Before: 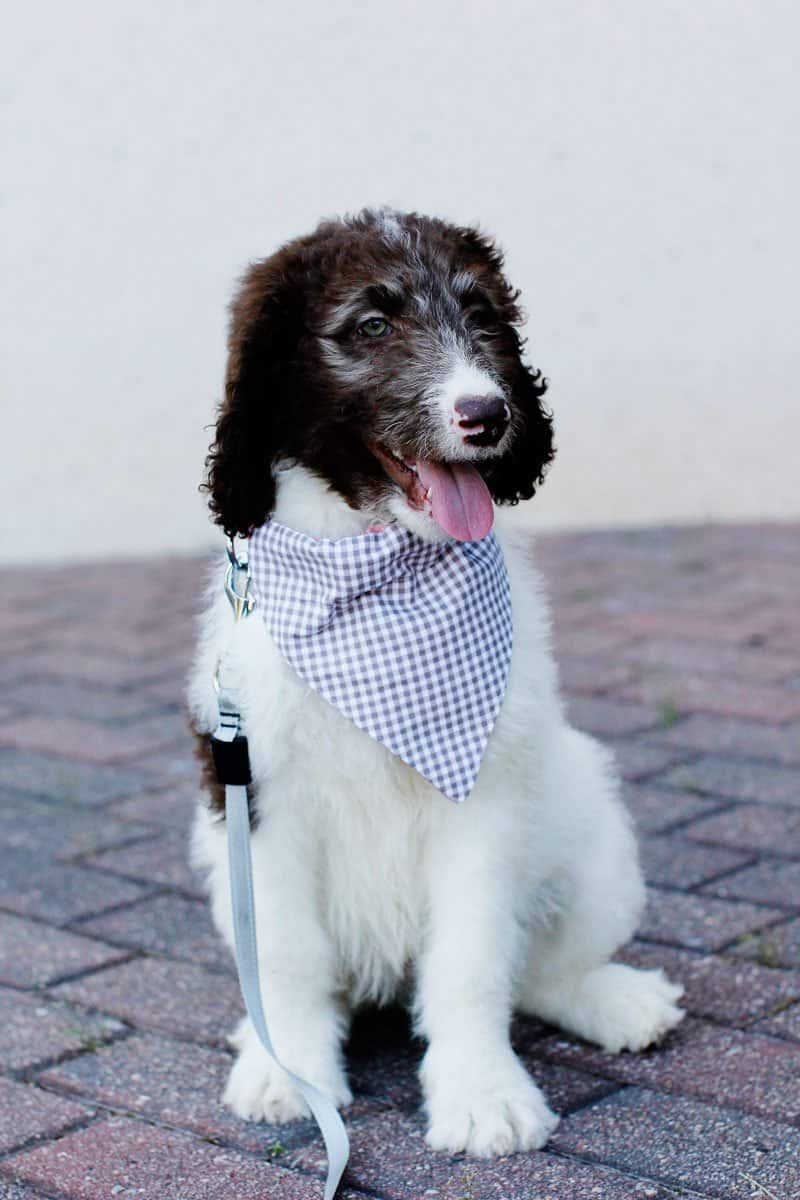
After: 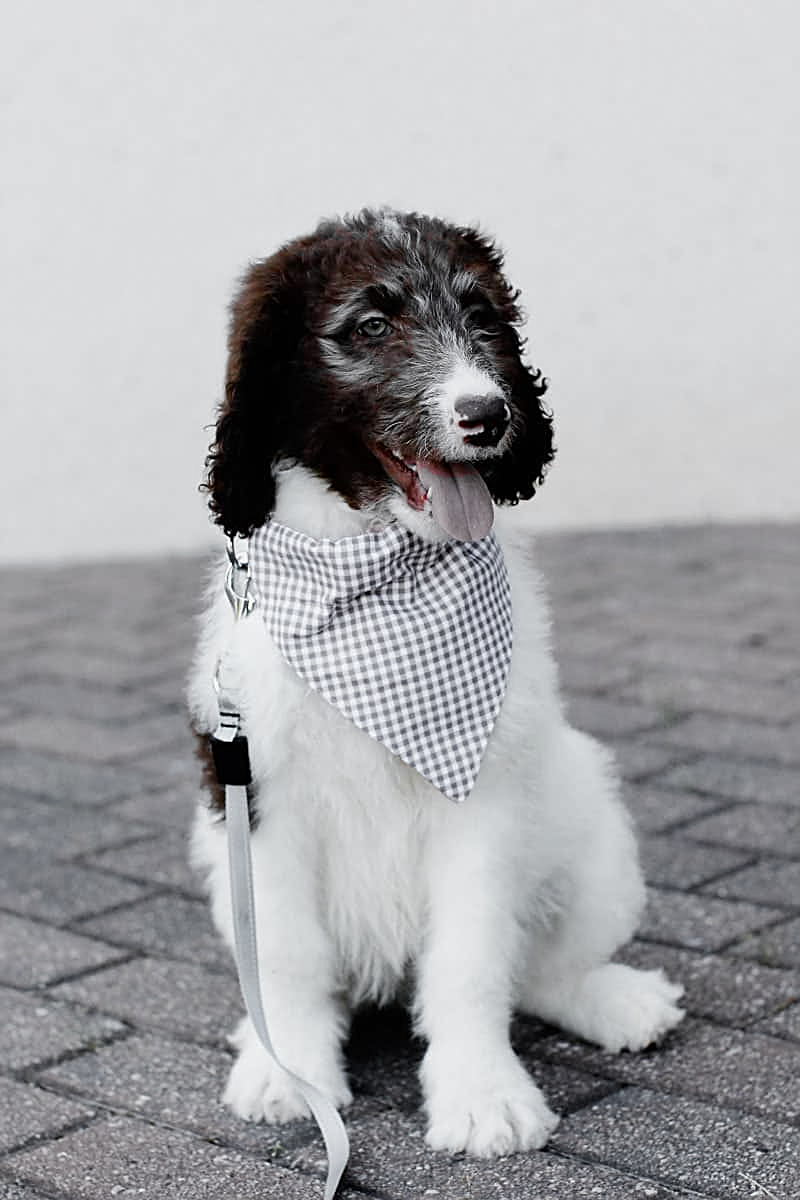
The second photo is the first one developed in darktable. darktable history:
color zones: curves: ch0 [(0.004, 0.388) (0.125, 0.392) (0.25, 0.404) (0.375, 0.5) (0.5, 0.5) (0.625, 0.5) (0.75, 0.5) (0.875, 0.5)]; ch1 [(0, 0.5) (0.125, 0.5) (0.25, 0.5) (0.375, 0.124) (0.524, 0.124) (0.645, 0.128) (0.789, 0.132) (0.914, 0.096) (0.998, 0.068)]
sharpen: on, module defaults
